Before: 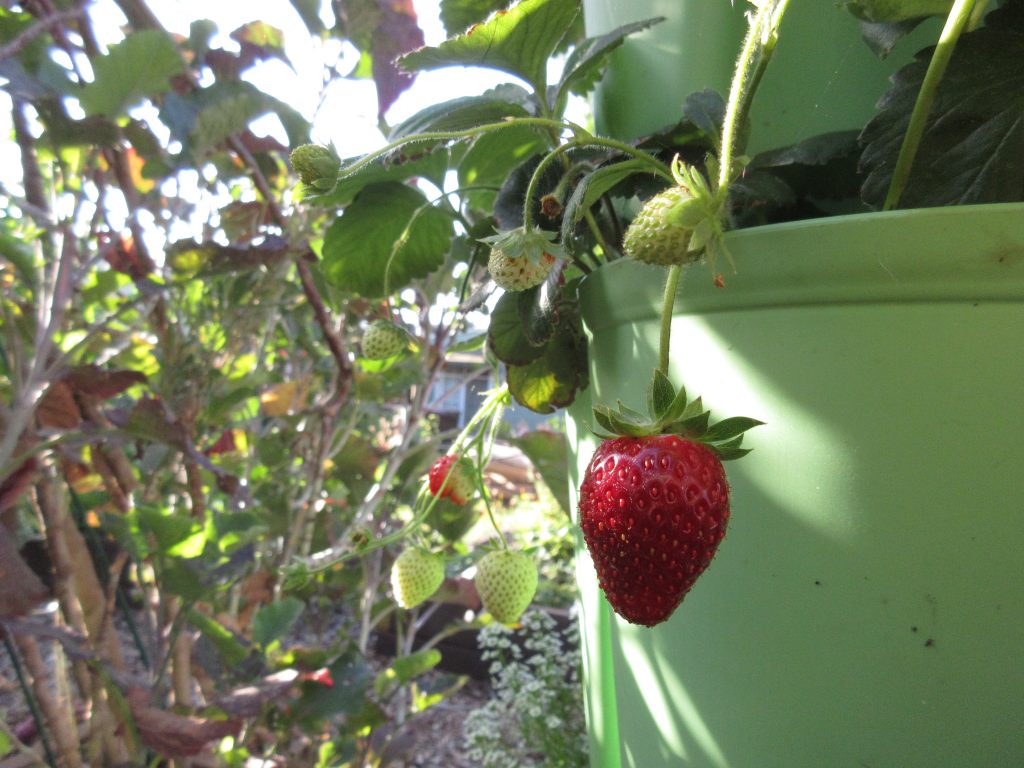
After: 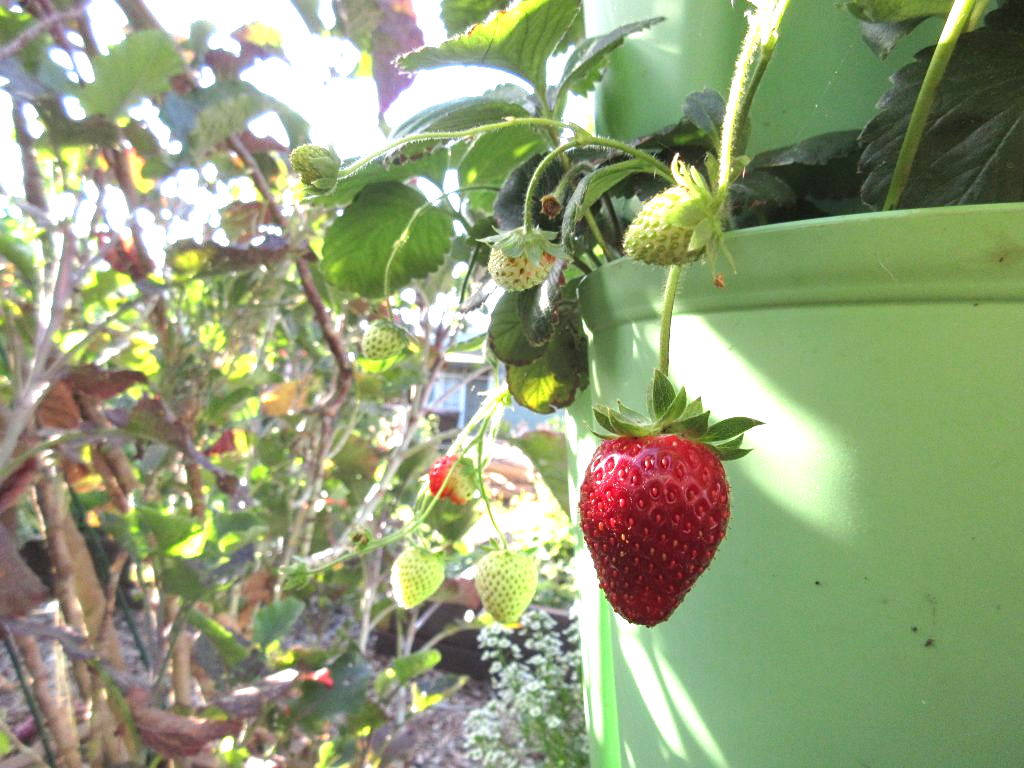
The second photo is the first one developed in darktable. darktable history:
exposure: exposure 0.941 EV, compensate highlight preservation false
sharpen: amount 0.212
